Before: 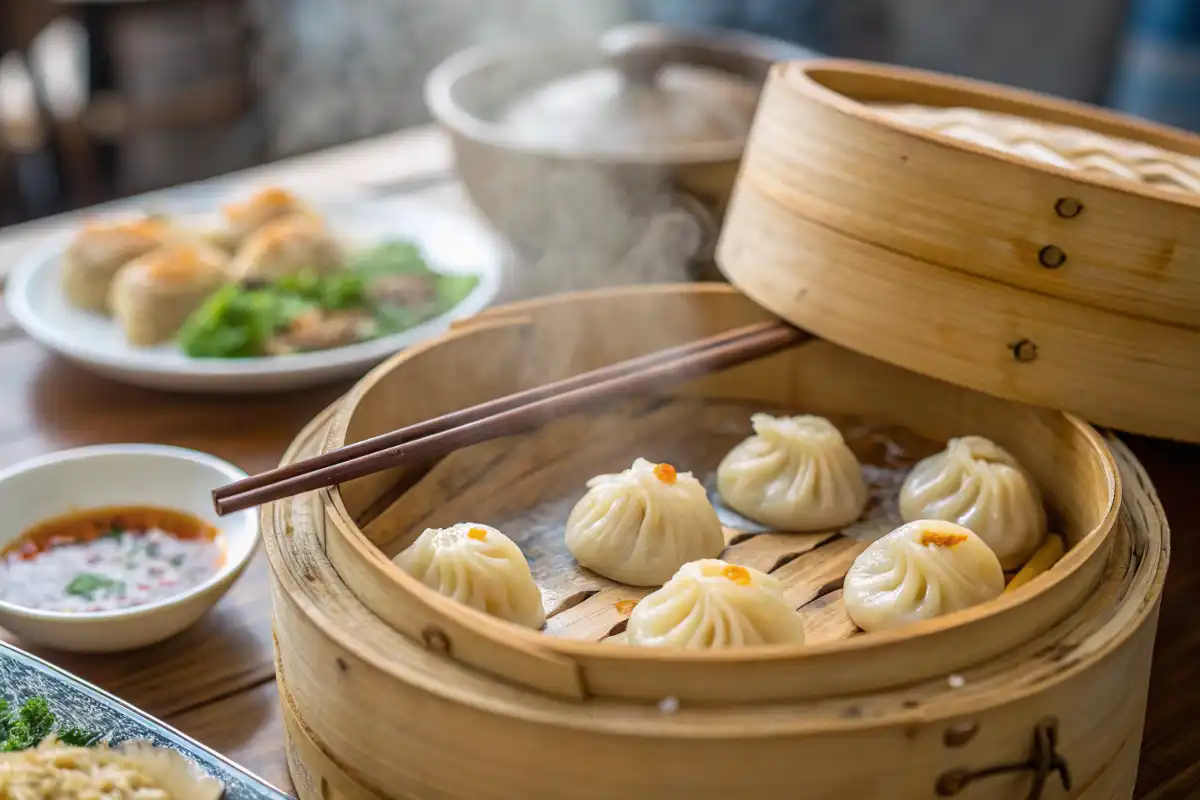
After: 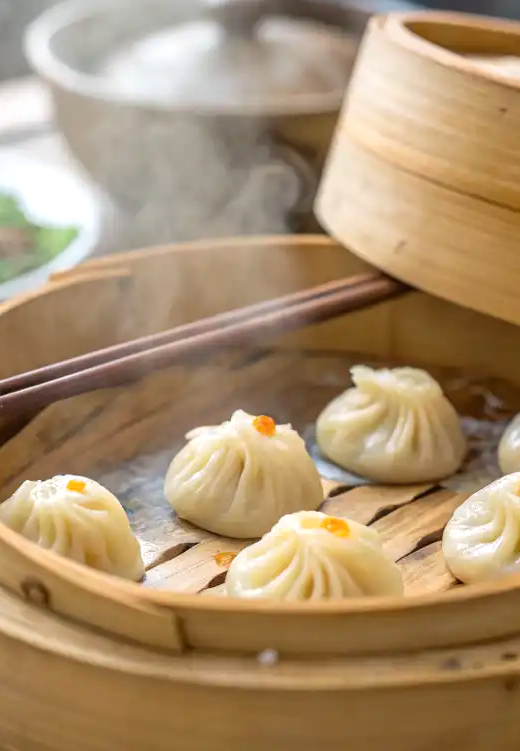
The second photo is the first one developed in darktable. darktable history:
crop: left 33.452%, top 6.025%, right 23.155%
exposure: exposure 0.2 EV, compensate highlight preservation false
